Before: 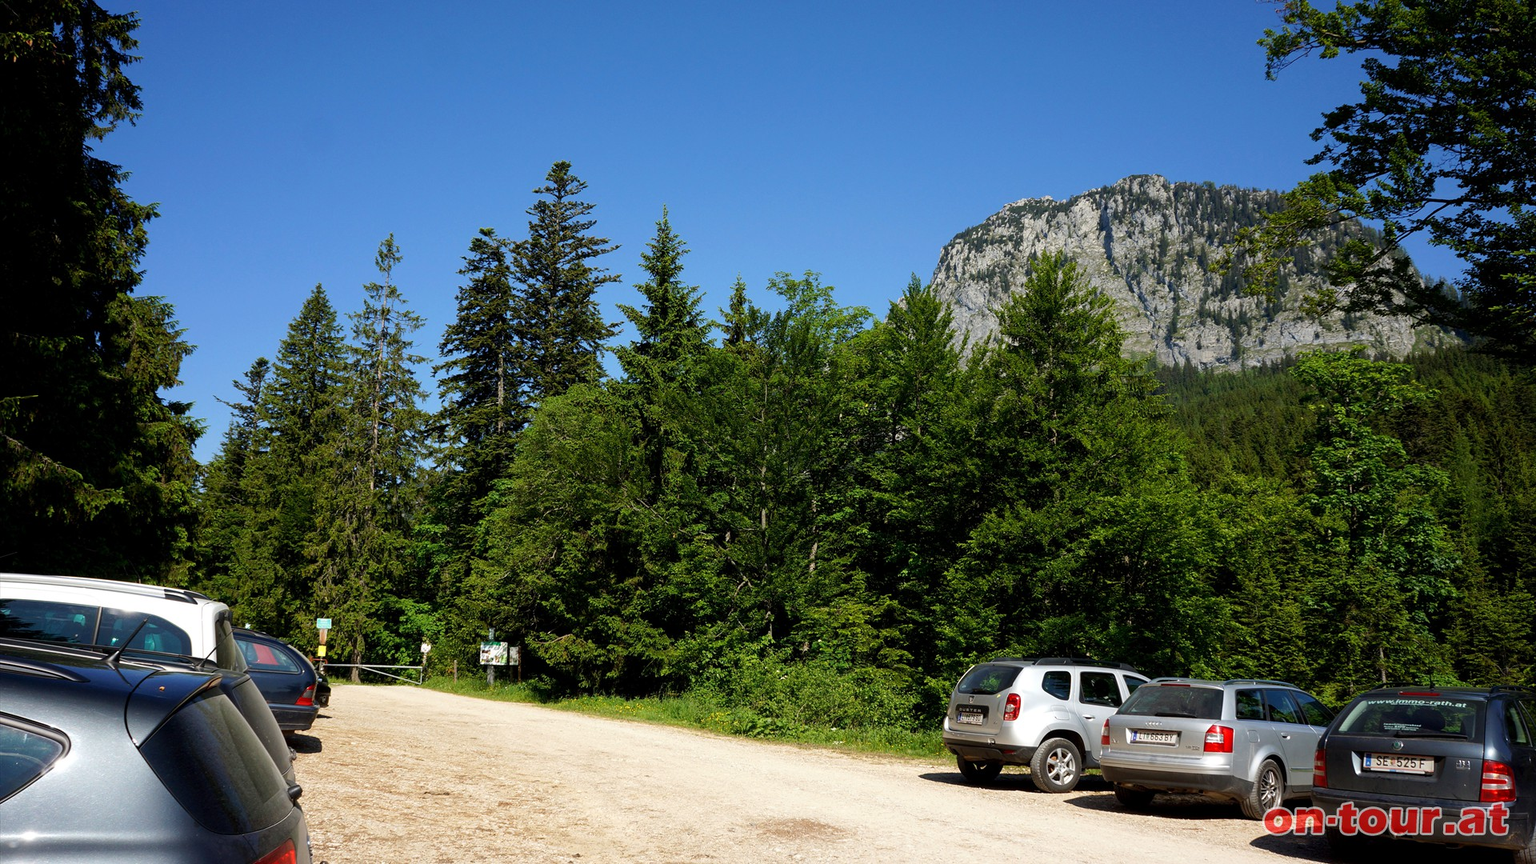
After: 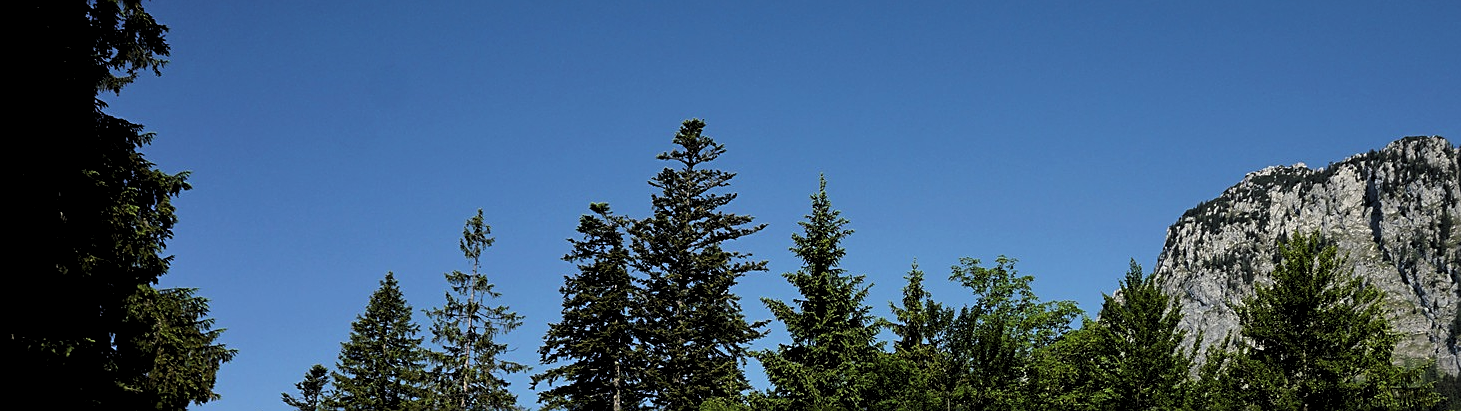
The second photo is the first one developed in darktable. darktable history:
shadows and highlights: shadows 24.28, highlights -78.19, soften with gaussian
crop: left 0.515%, top 7.639%, right 23.361%, bottom 54.157%
sharpen: on, module defaults
levels: levels [0.116, 0.574, 1]
